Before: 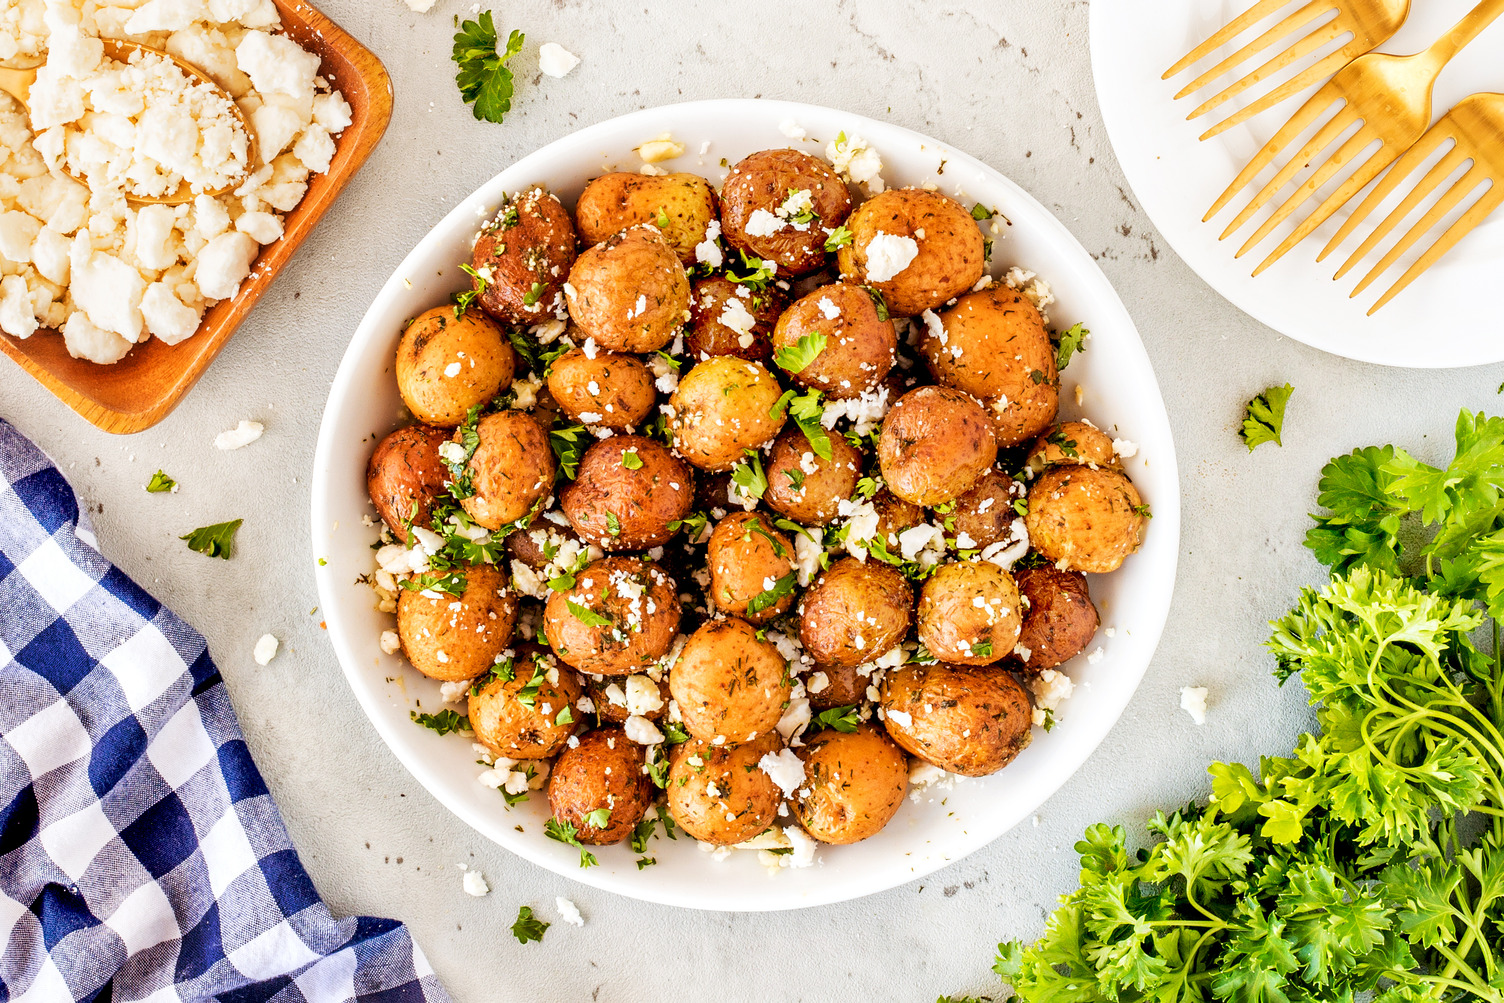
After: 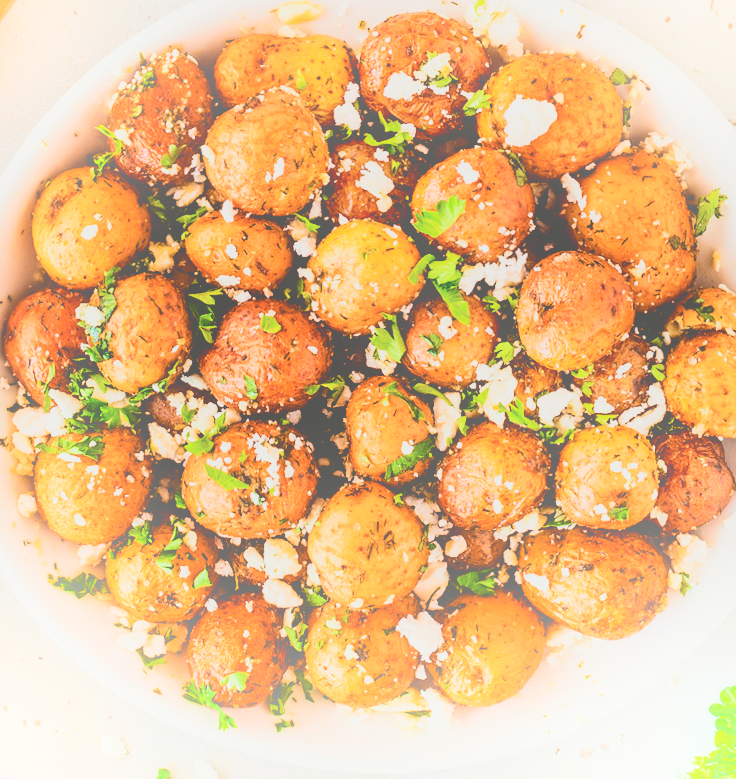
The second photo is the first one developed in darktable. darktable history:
tone curve: curves: ch0 [(0, 0.087) (0.175, 0.178) (0.466, 0.498) (0.715, 0.764) (1, 0.961)]; ch1 [(0, 0) (0.437, 0.398) (0.476, 0.466) (0.505, 0.505) (0.534, 0.544) (0.612, 0.605) (0.641, 0.643) (1, 1)]; ch2 [(0, 0) (0.359, 0.379) (0.427, 0.453) (0.489, 0.495) (0.531, 0.534) (0.579, 0.579) (1, 1)], color space Lab, independent channels, preserve colors none
rotate and perspective: rotation 0.174°, lens shift (vertical) 0.013, lens shift (horizontal) 0.019, shear 0.001, automatic cropping original format, crop left 0.007, crop right 0.991, crop top 0.016, crop bottom 0.997
bloom: on, module defaults
crop and rotate: angle 0.02°, left 24.353%, top 13.219%, right 26.156%, bottom 8.224%
filmic rgb: black relative exposure -5 EV, hardness 2.88, contrast 1.3, highlights saturation mix -30%
